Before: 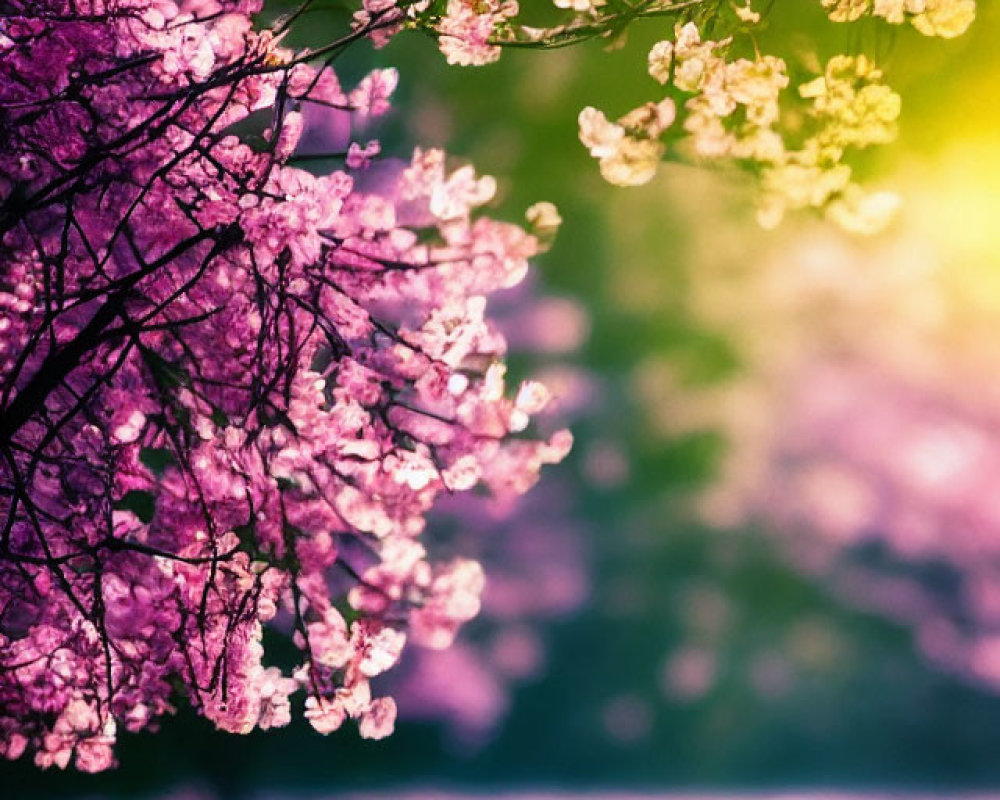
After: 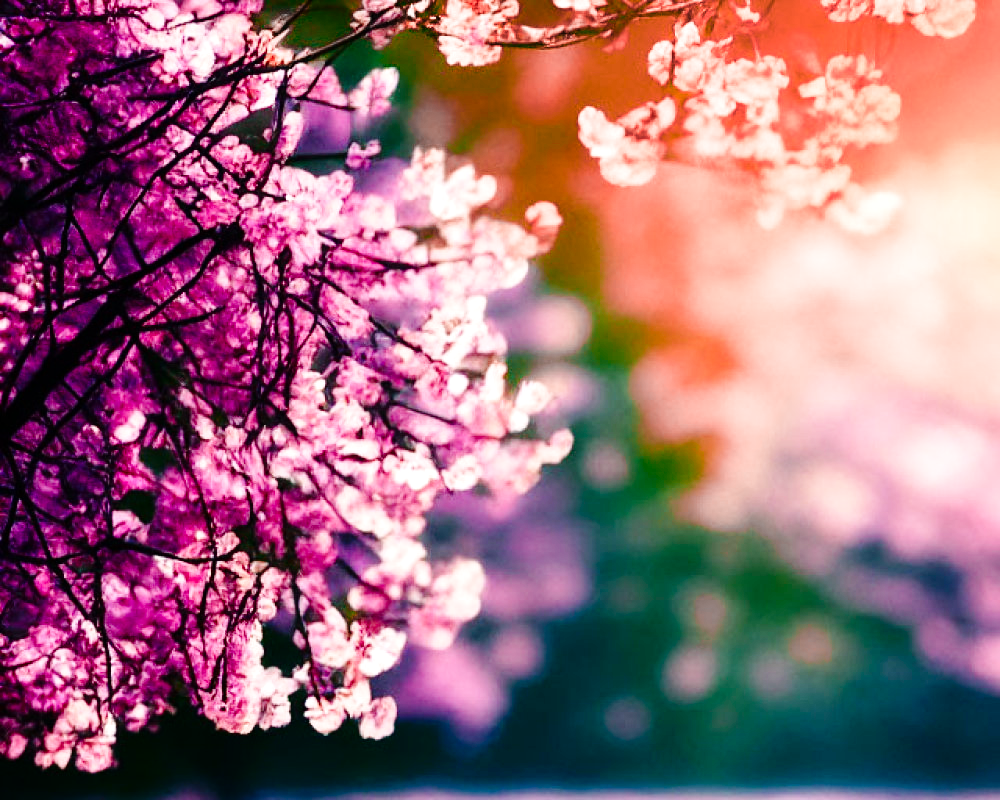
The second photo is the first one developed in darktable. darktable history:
exposure: exposure 0.29 EV, compensate highlight preservation false
contrast brightness saturation: brightness -0.09
base curve: curves: ch0 [(0, 0) (0.036, 0.025) (0.121, 0.166) (0.206, 0.329) (0.605, 0.79) (1, 1)], preserve colors none
color zones: curves: ch2 [(0, 0.5) (0.084, 0.497) (0.323, 0.335) (0.4, 0.497) (1, 0.5)], process mode strong
white balance: red 1.009, blue 0.985
